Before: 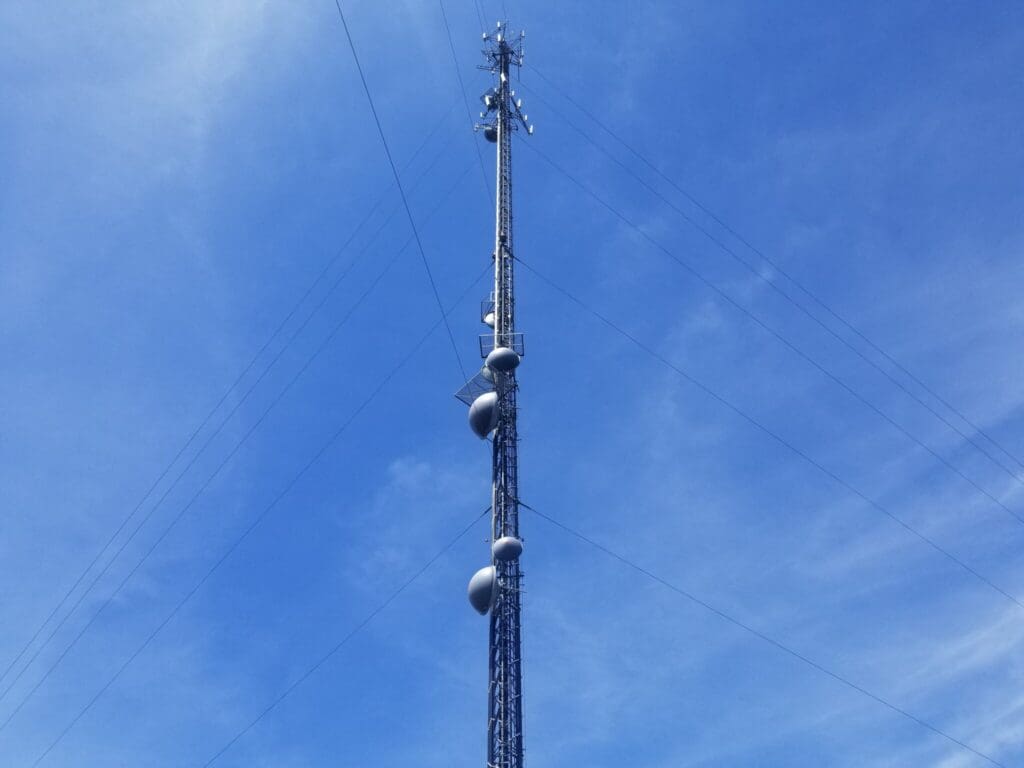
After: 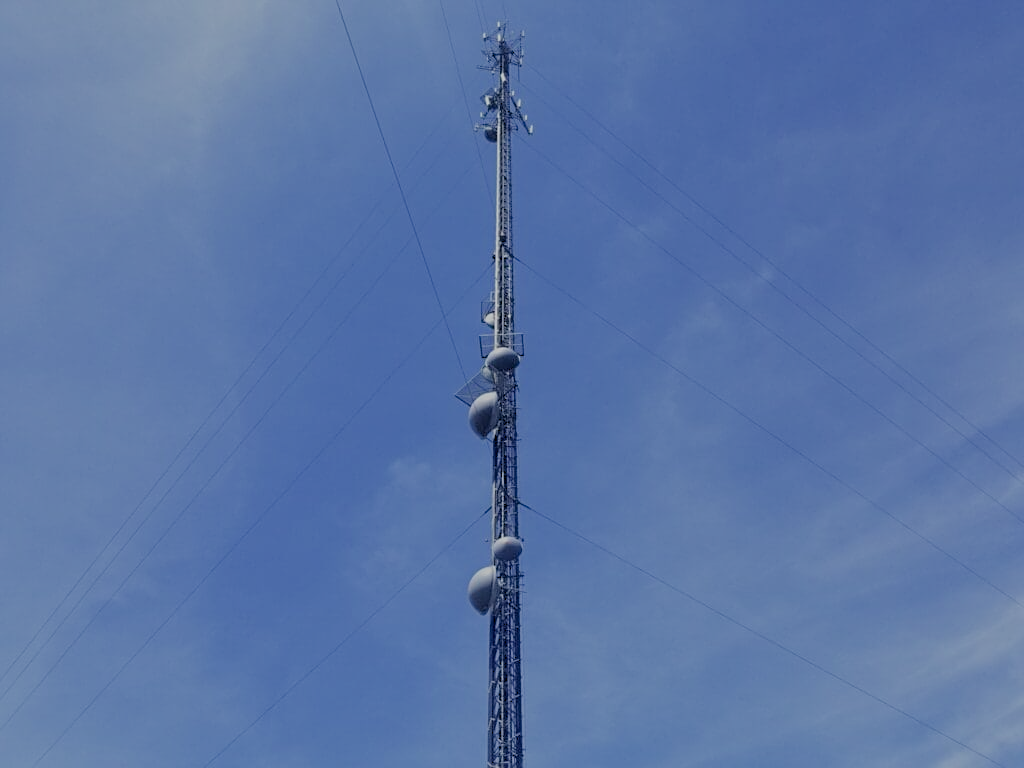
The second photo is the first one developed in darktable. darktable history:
filmic rgb: middle gray luminance 2.53%, black relative exposure -9.97 EV, white relative exposure 7 EV, dynamic range scaling 9.99%, target black luminance 0%, hardness 3.19, latitude 43.42%, contrast 0.681, highlights saturation mix 6.36%, shadows ↔ highlights balance 13.01%, iterations of high-quality reconstruction 0
shadows and highlights: shadows 34.59, highlights -34.88, soften with gaussian
sharpen: on, module defaults
